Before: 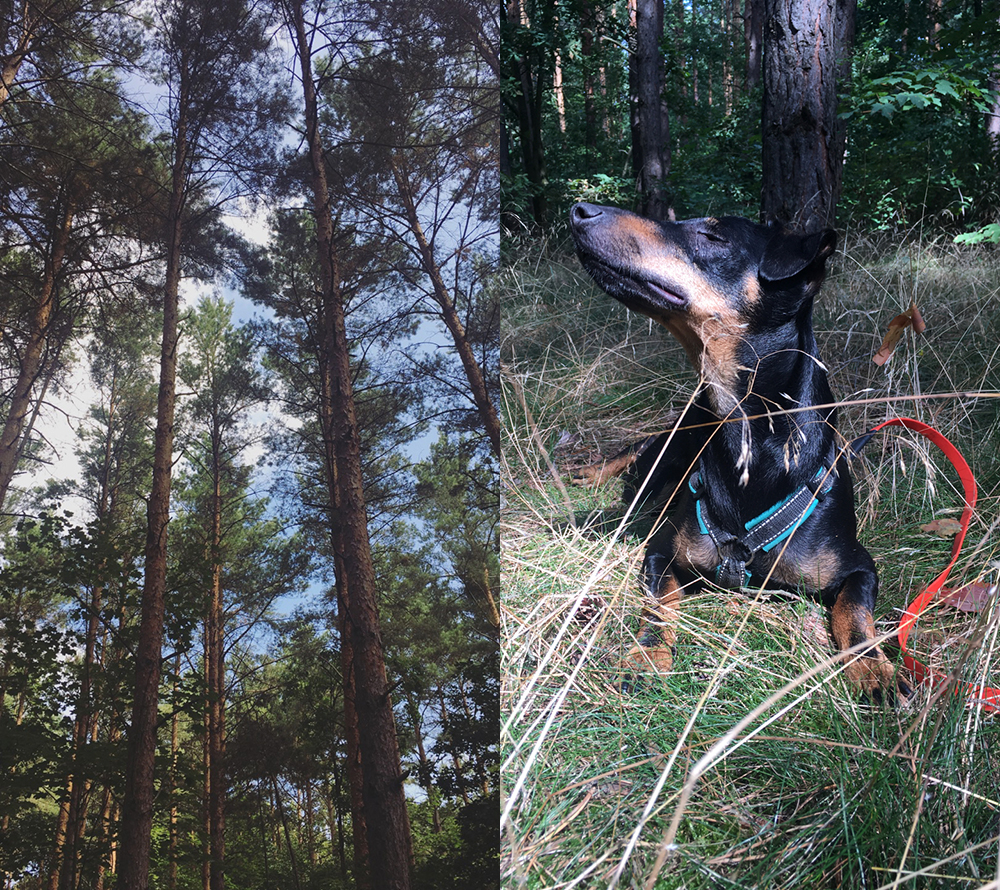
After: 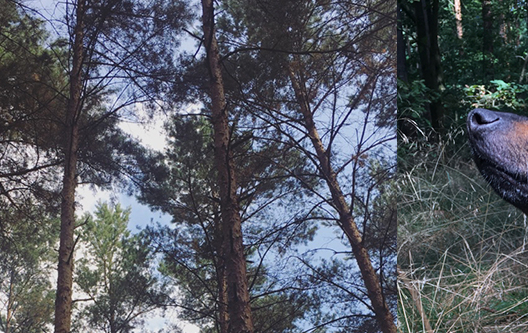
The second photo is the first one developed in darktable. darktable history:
crop: left 10.359%, top 10.571%, right 36.239%, bottom 51.422%
